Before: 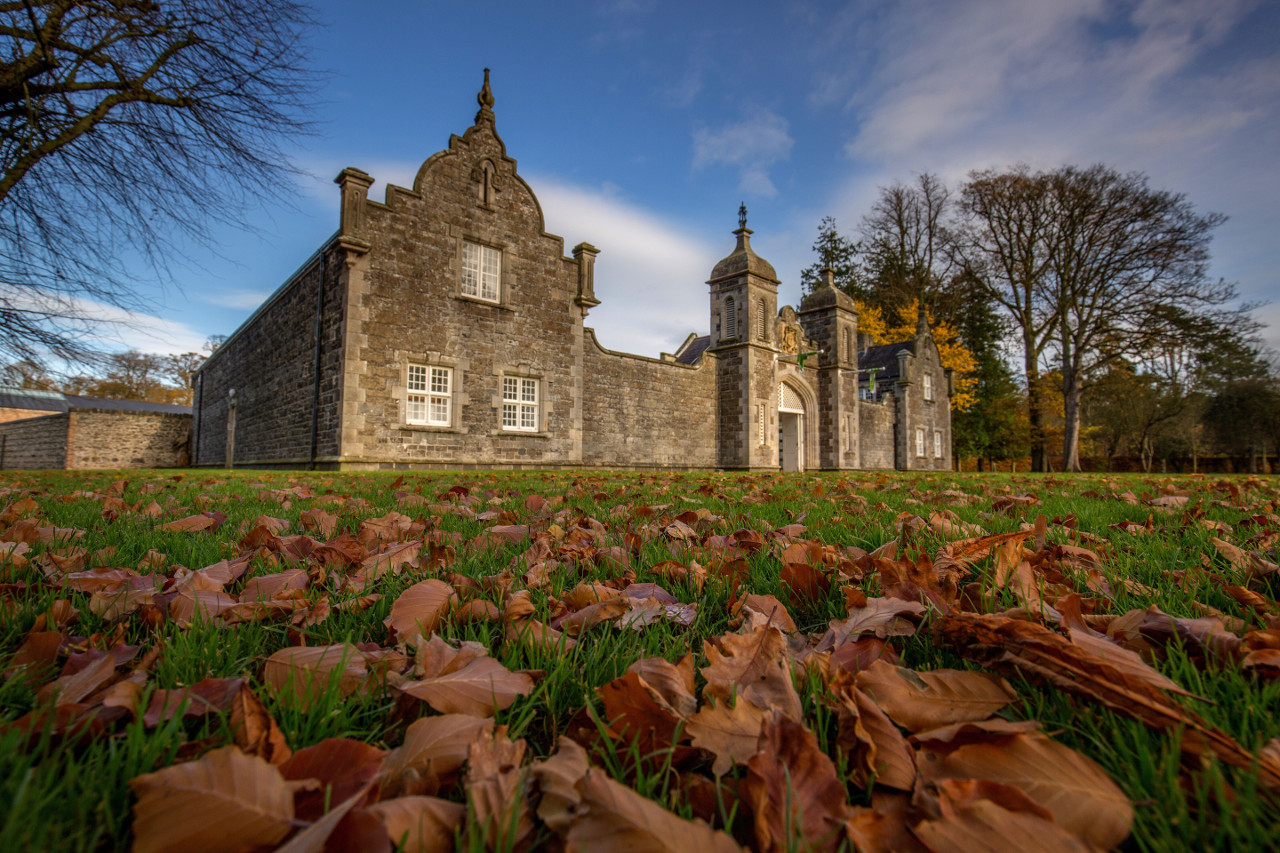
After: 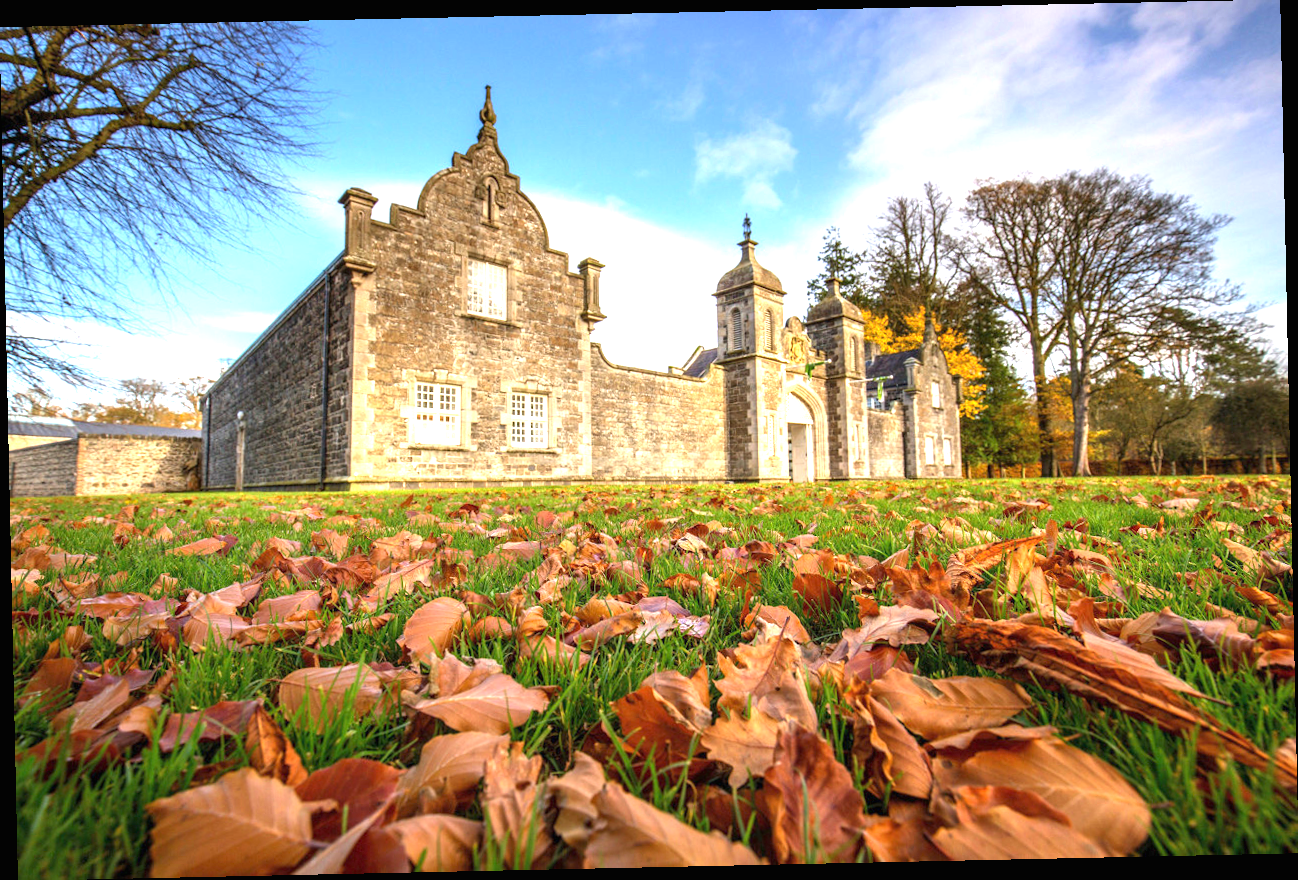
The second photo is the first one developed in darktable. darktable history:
rotate and perspective: rotation -1.24°, automatic cropping off
exposure: black level correction 0, exposure 1.975 EV, compensate exposure bias true, compensate highlight preservation false
